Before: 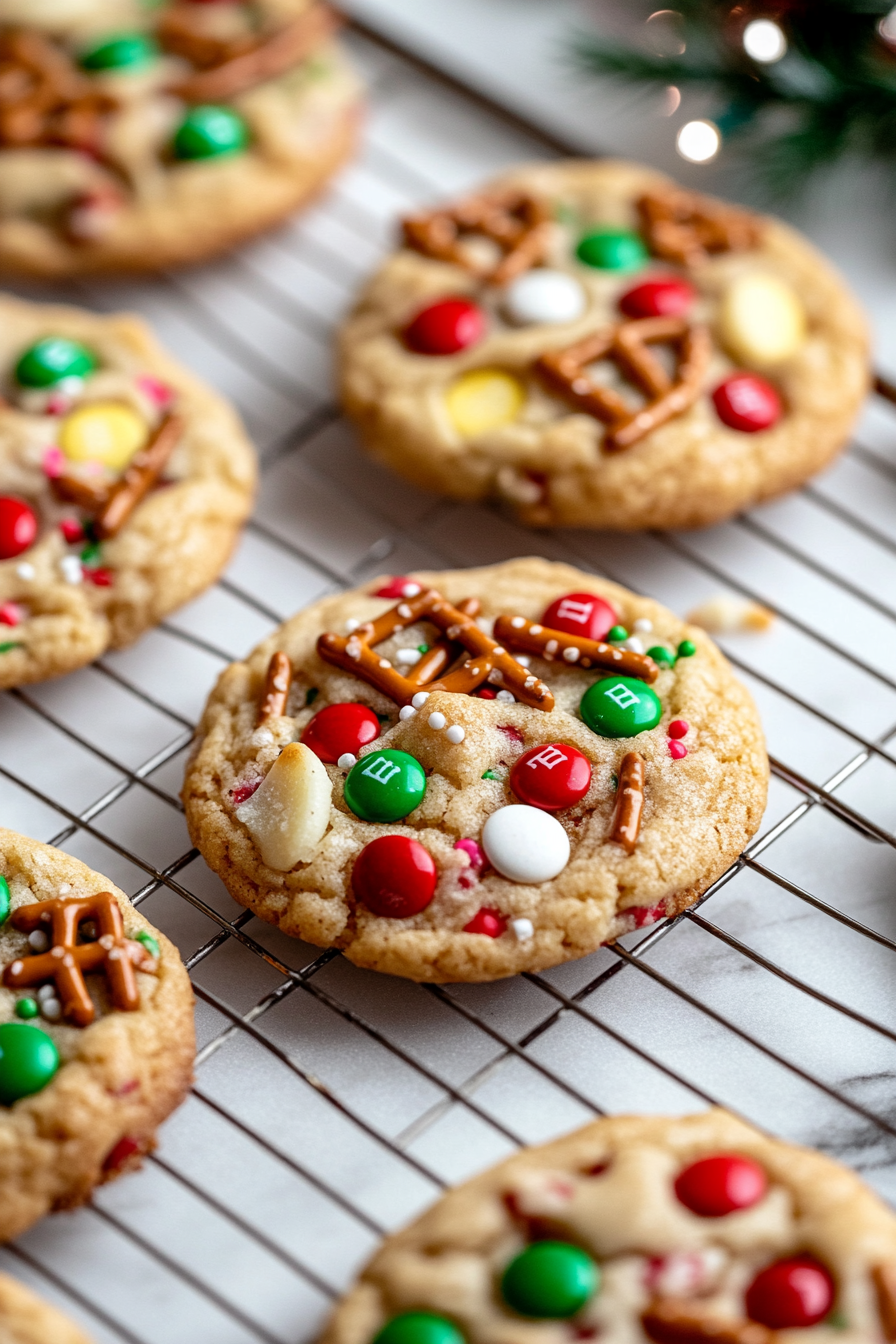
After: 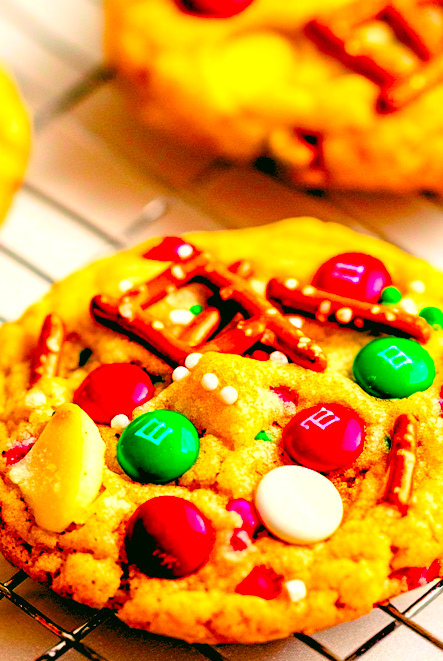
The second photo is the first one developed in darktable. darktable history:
crop: left 25.368%, top 25.296%, right 25.131%, bottom 25.51%
local contrast: mode bilateral grid, contrast 20, coarseness 50, detail 119%, midtone range 0.2
tone equalizer: -8 EV 0.02 EV, -7 EV -0.035 EV, -6 EV 0.039 EV, -5 EV 0.036 EV, -4 EV 0.303 EV, -3 EV 0.635 EV, -2 EV 0.567 EV, -1 EV 0.17 EV, +0 EV 0.022 EV
contrast brightness saturation: contrast 0.196, brightness 0.193, saturation 0.807
color correction: highlights a* 4.67, highlights b* 23.83, shadows a* -15.65, shadows b* 3.84
color calibration: illuminant same as pipeline (D50), adaptation XYZ, x 0.347, y 0.357, temperature 5010.69 K
levels: gray 50.84%, levels [0.093, 0.434, 0.988]
color balance rgb: perceptual saturation grading › global saturation 99.616%, perceptual brilliance grading › global brilliance 15.164%, perceptual brilliance grading › shadows -34.379%
